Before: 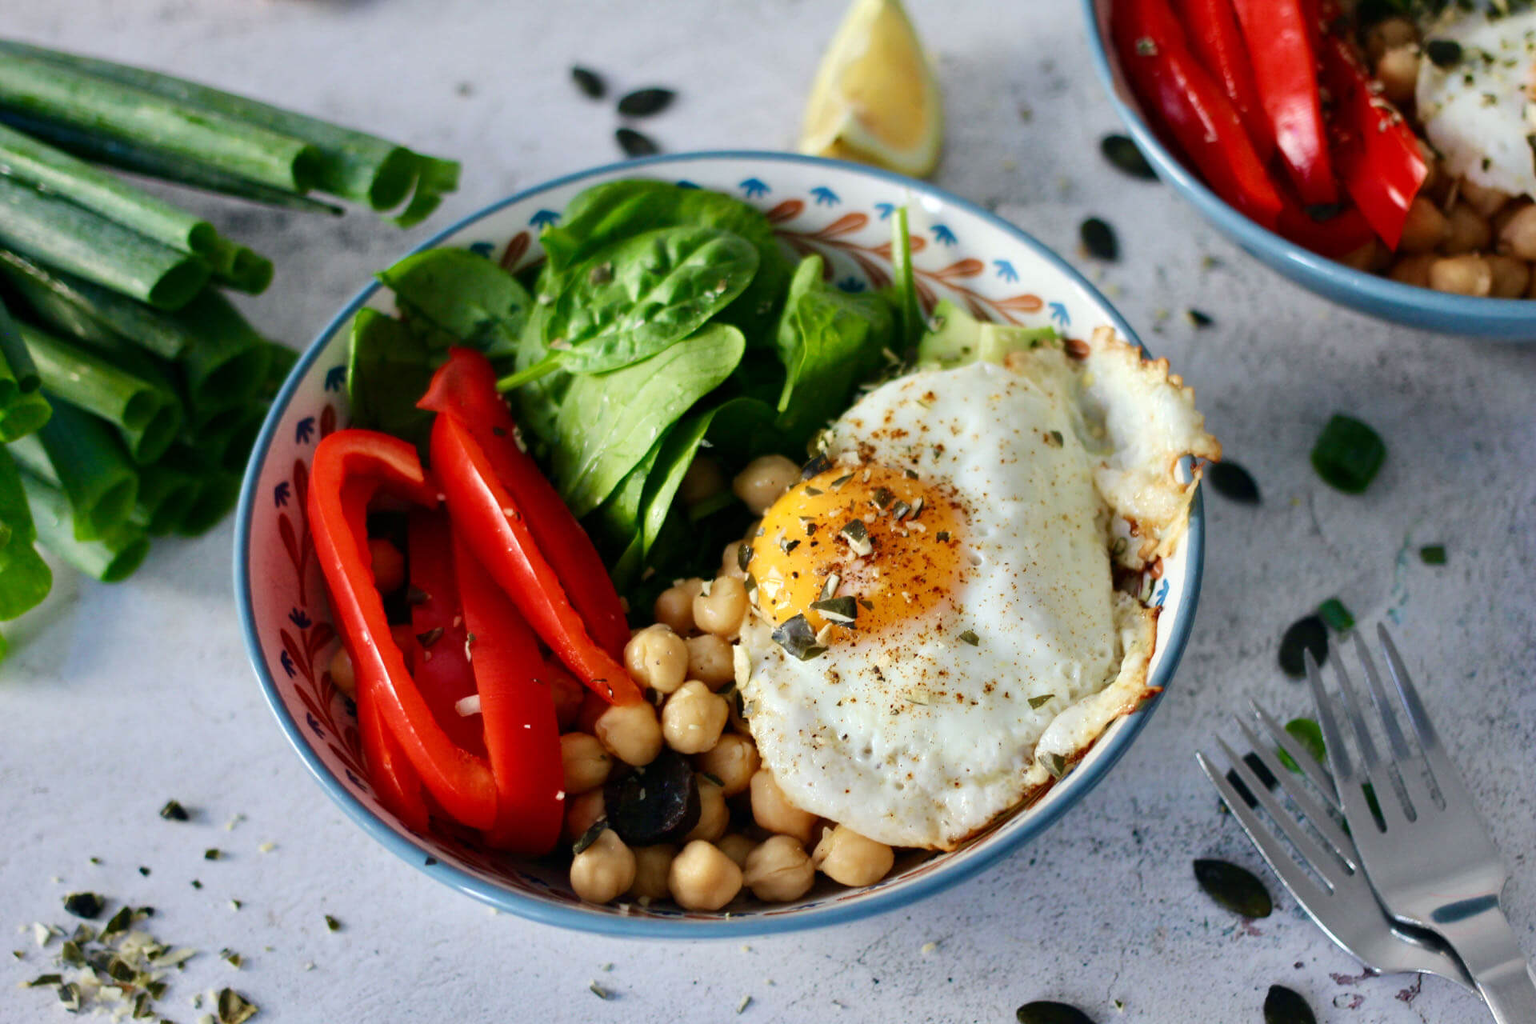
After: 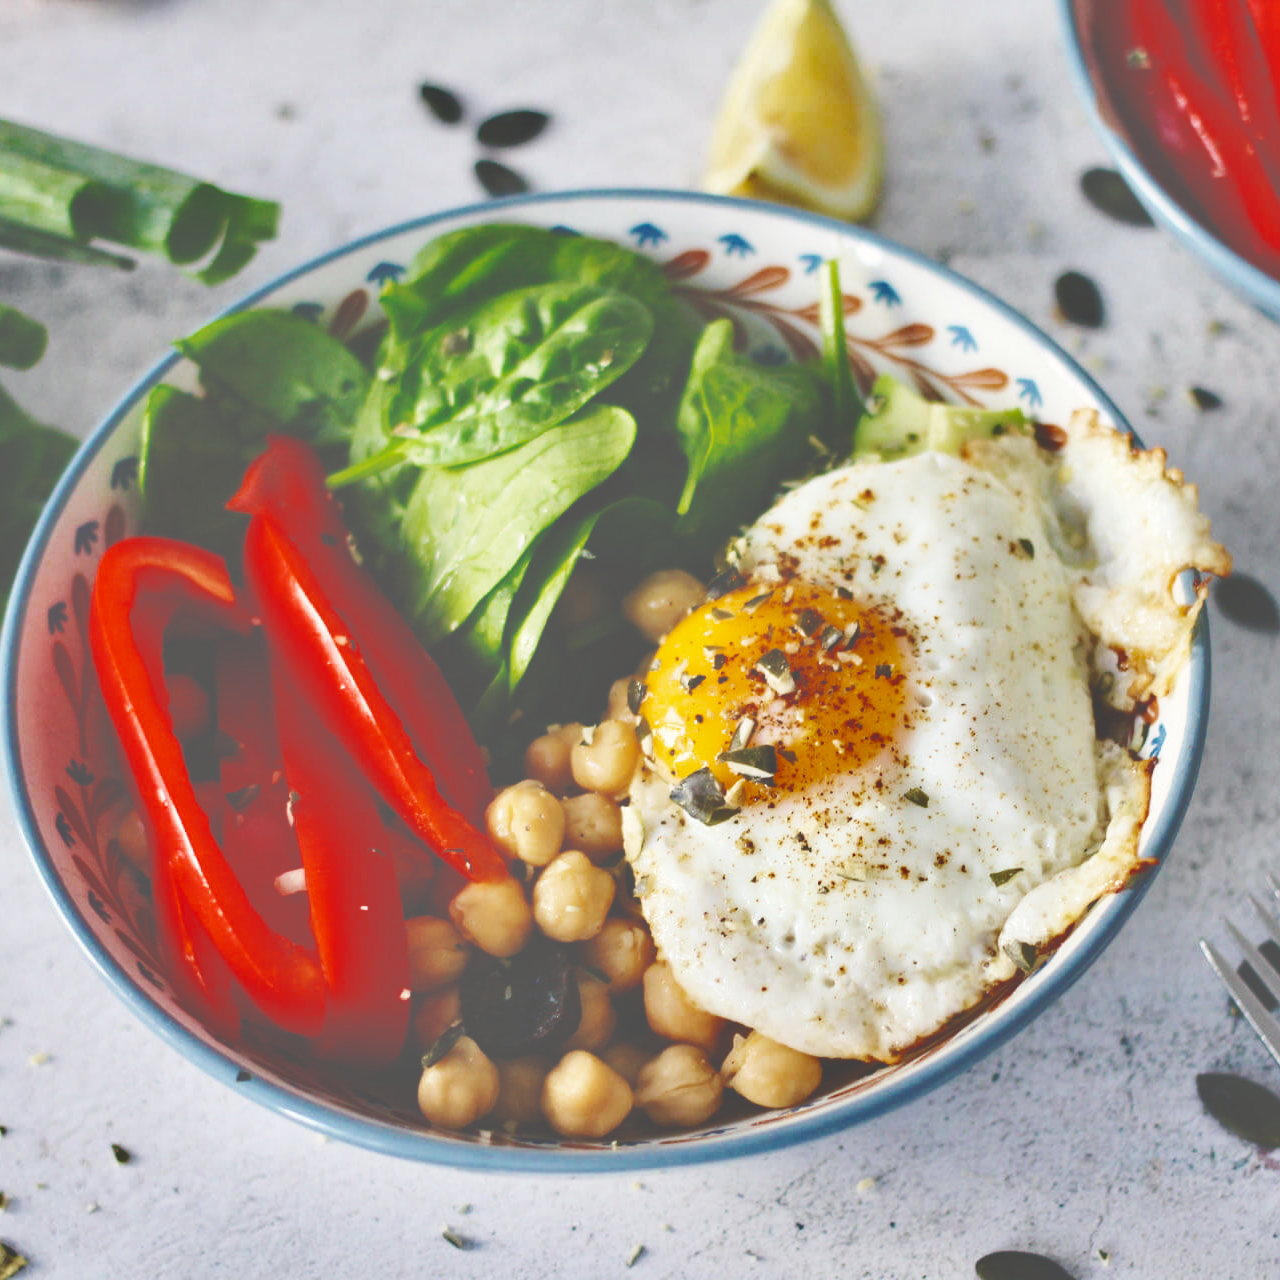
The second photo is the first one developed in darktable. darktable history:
crop: left 15.393%, right 17.929%
exposure: black level correction -0.086, compensate highlight preservation false
contrast brightness saturation: saturation -0.176
color balance rgb: power › hue 60.91°, highlights gain › chroma 1.038%, highlights gain › hue 60.17°, perceptual saturation grading › global saturation 16.028%, global vibrance 16.125%, saturation formula JzAzBz (2021)
shadows and highlights: low approximation 0.01, soften with gaussian
base curve: curves: ch0 [(0, 0) (0.032, 0.025) (0.121, 0.166) (0.206, 0.329) (0.605, 0.79) (1, 1)], preserve colors none
